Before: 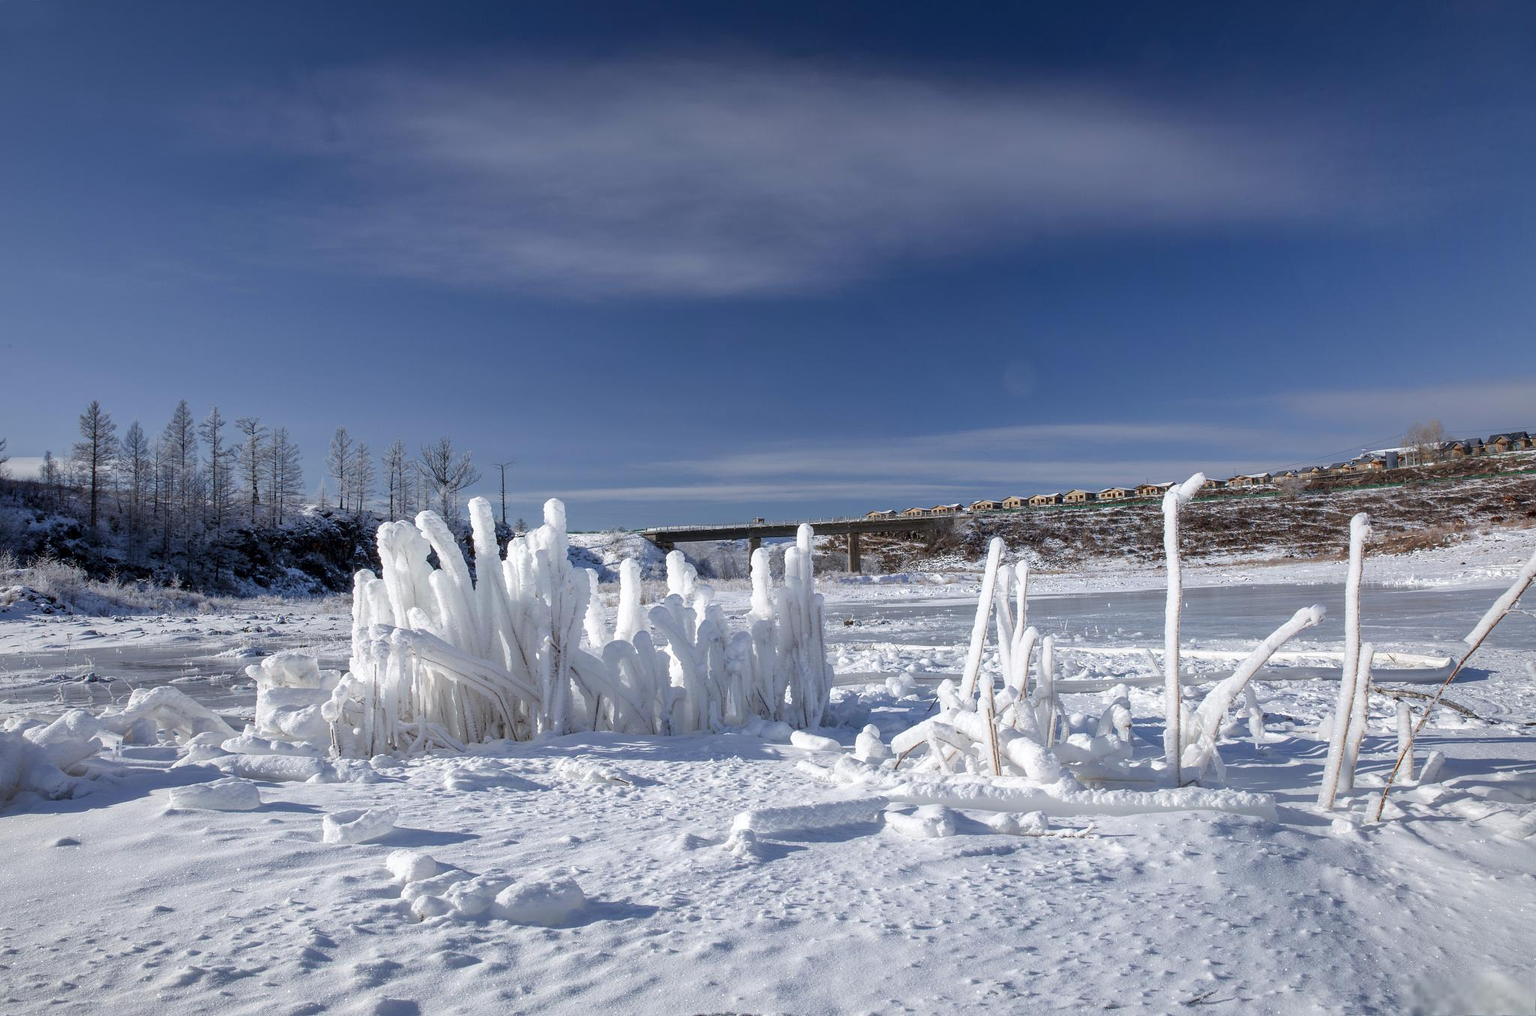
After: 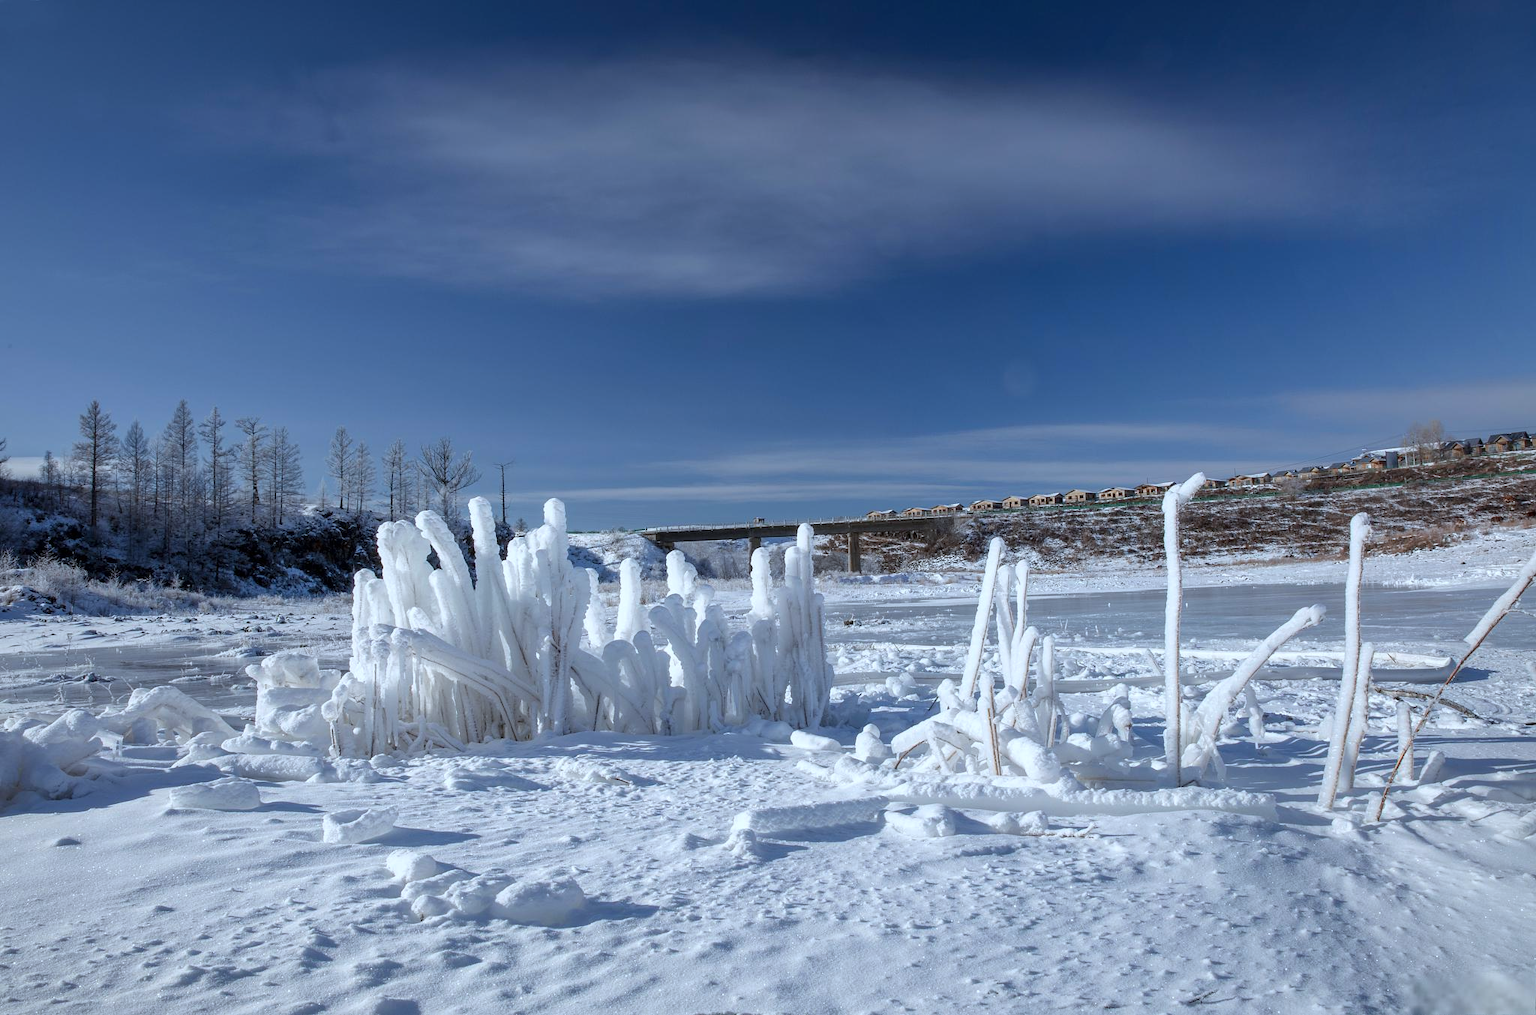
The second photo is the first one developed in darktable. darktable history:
color correction: highlights a* -3.97, highlights b* -10.65
exposure: exposure -0.064 EV, compensate highlight preservation false
